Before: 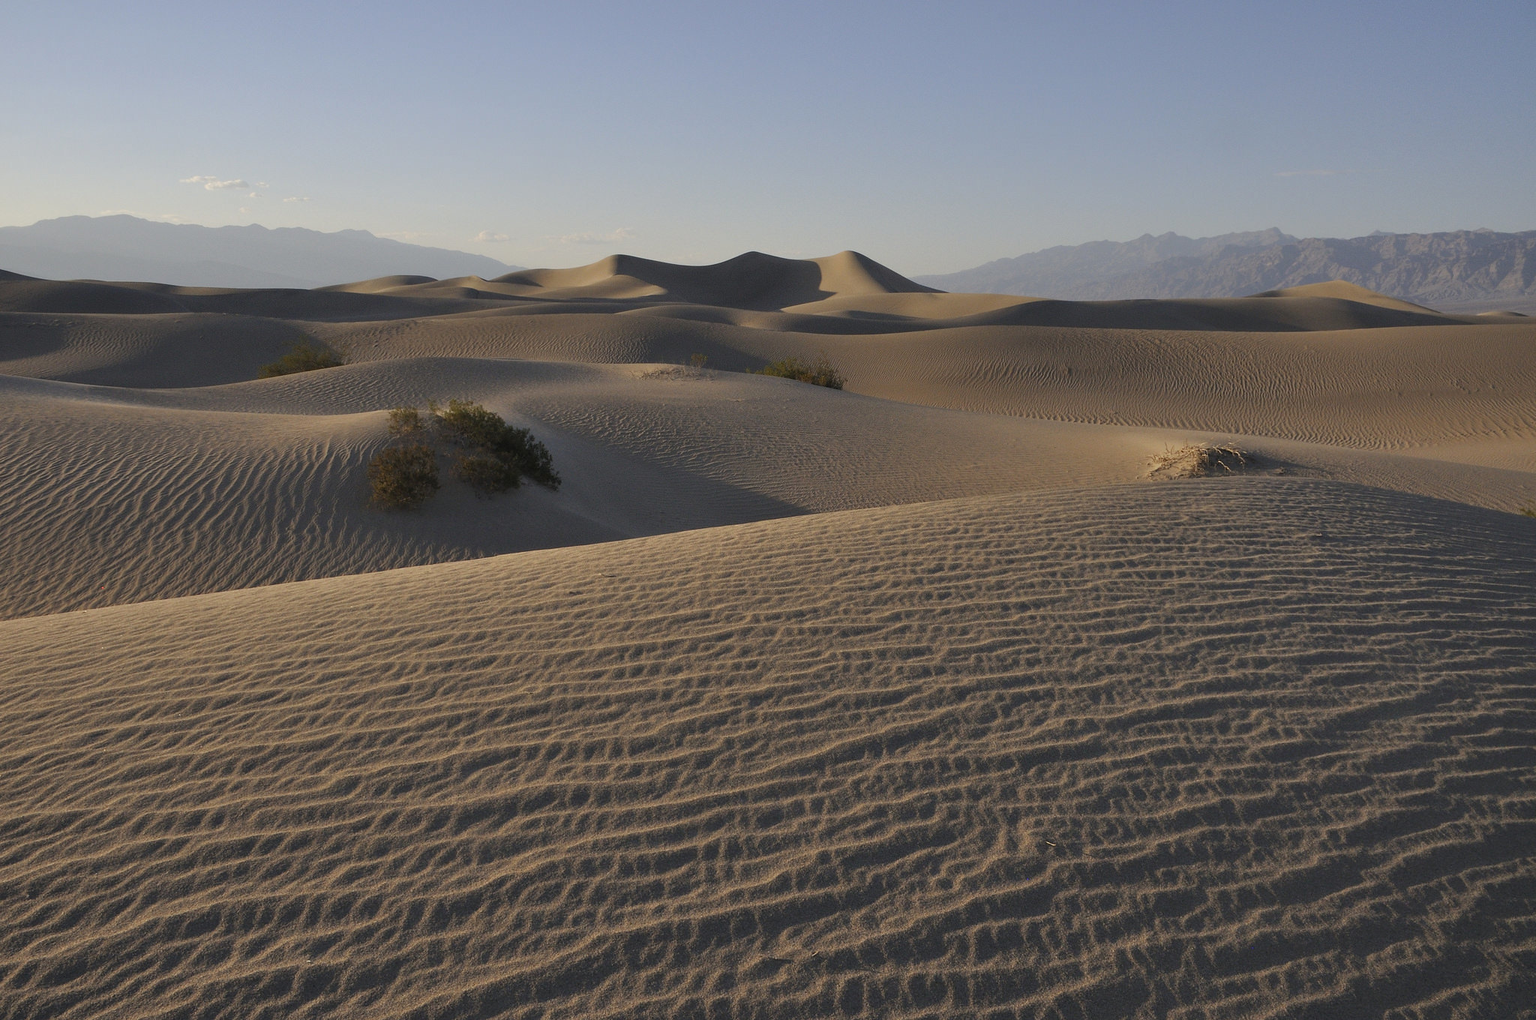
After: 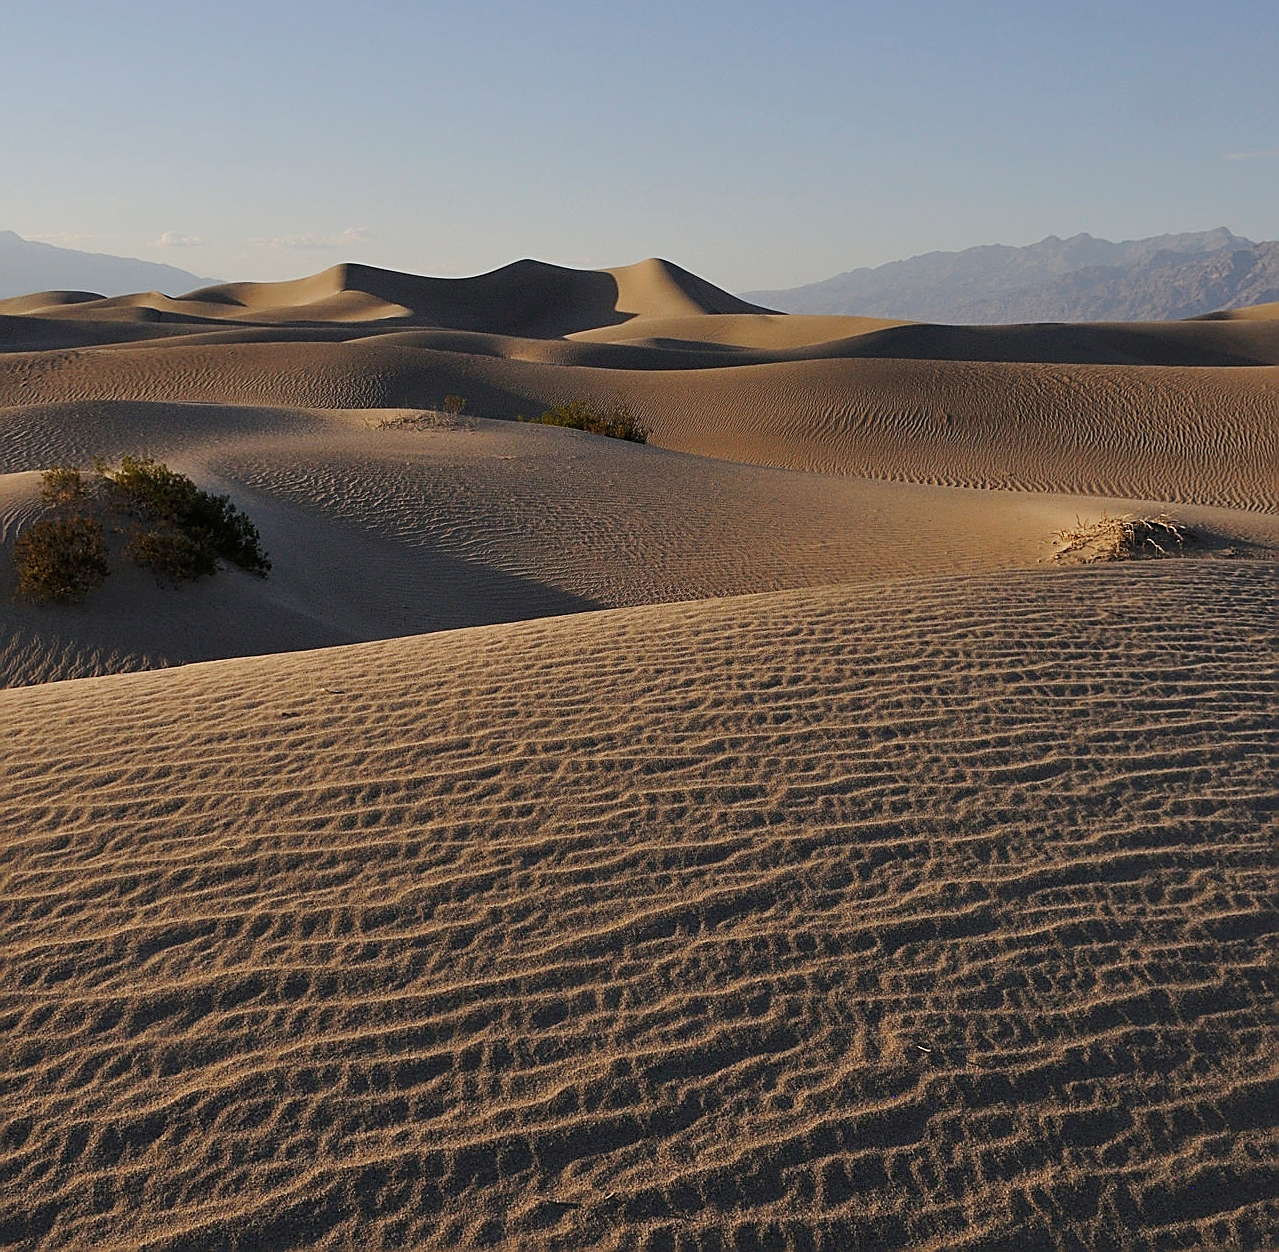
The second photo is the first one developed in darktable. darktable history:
crop and rotate: left 23.334%, top 5.644%, right 14.182%, bottom 2.274%
sharpen: amount 1.007
tone curve: curves: ch0 [(0, 0) (0.068, 0.031) (0.175, 0.132) (0.337, 0.304) (0.498, 0.511) (0.748, 0.762) (0.993, 0.954)]; ch1 [(0, 0) (0.294, 0.184) (0.359, 0.34) (0.362, 0.35) (0.43, 0.41) (0.469, 0.453) (0.495, 0.489) (0.54, 0.563) (0.612, 0.641) (1, 1)]; ch2 [(0, 0) (0.431, 0.419) (0.495, 0.502) (0.524, 0.534) (0.557, 0.56) (0.634, 0.654) (0.728, 0.722) (1, 1)], preserve colors none
